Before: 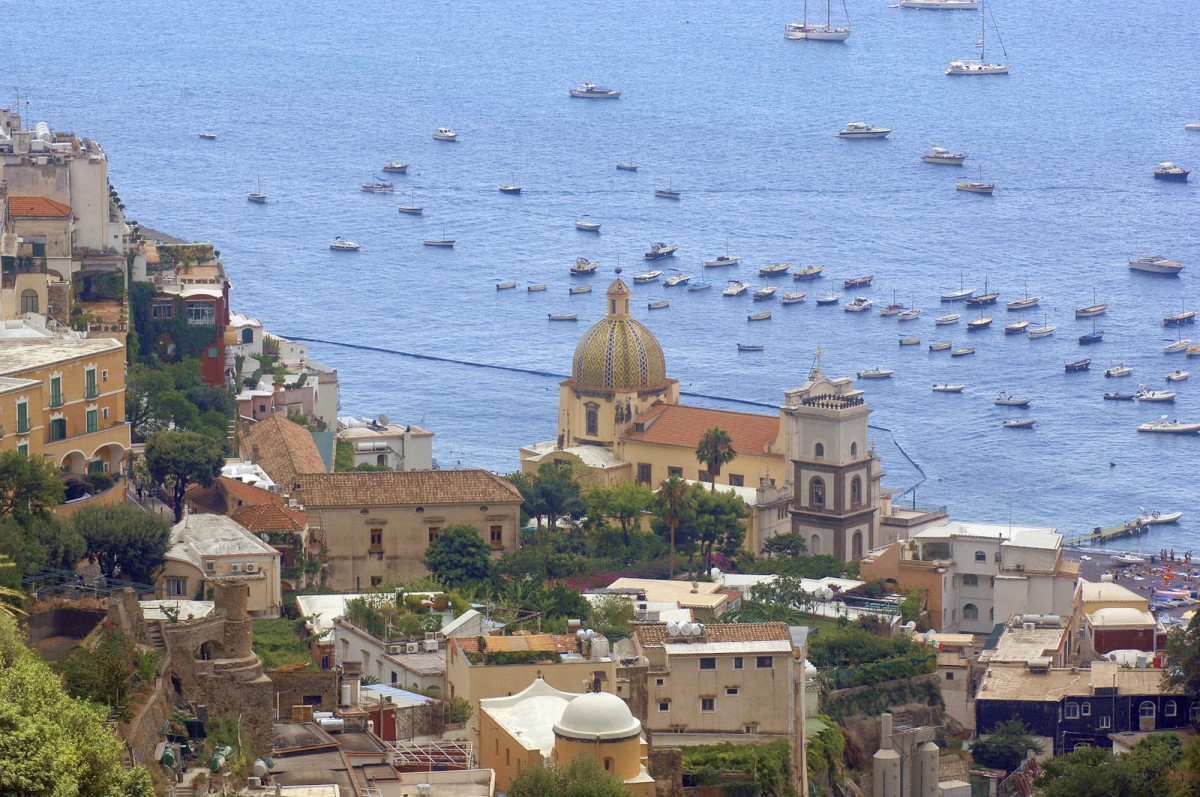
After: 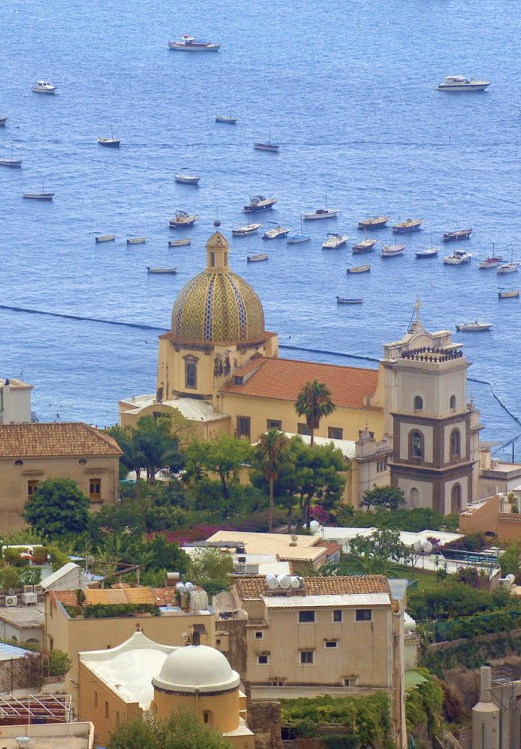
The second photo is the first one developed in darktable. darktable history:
crop: left 33.499%, top 6.02%, right 23.068%
velvia: on, module defaults
